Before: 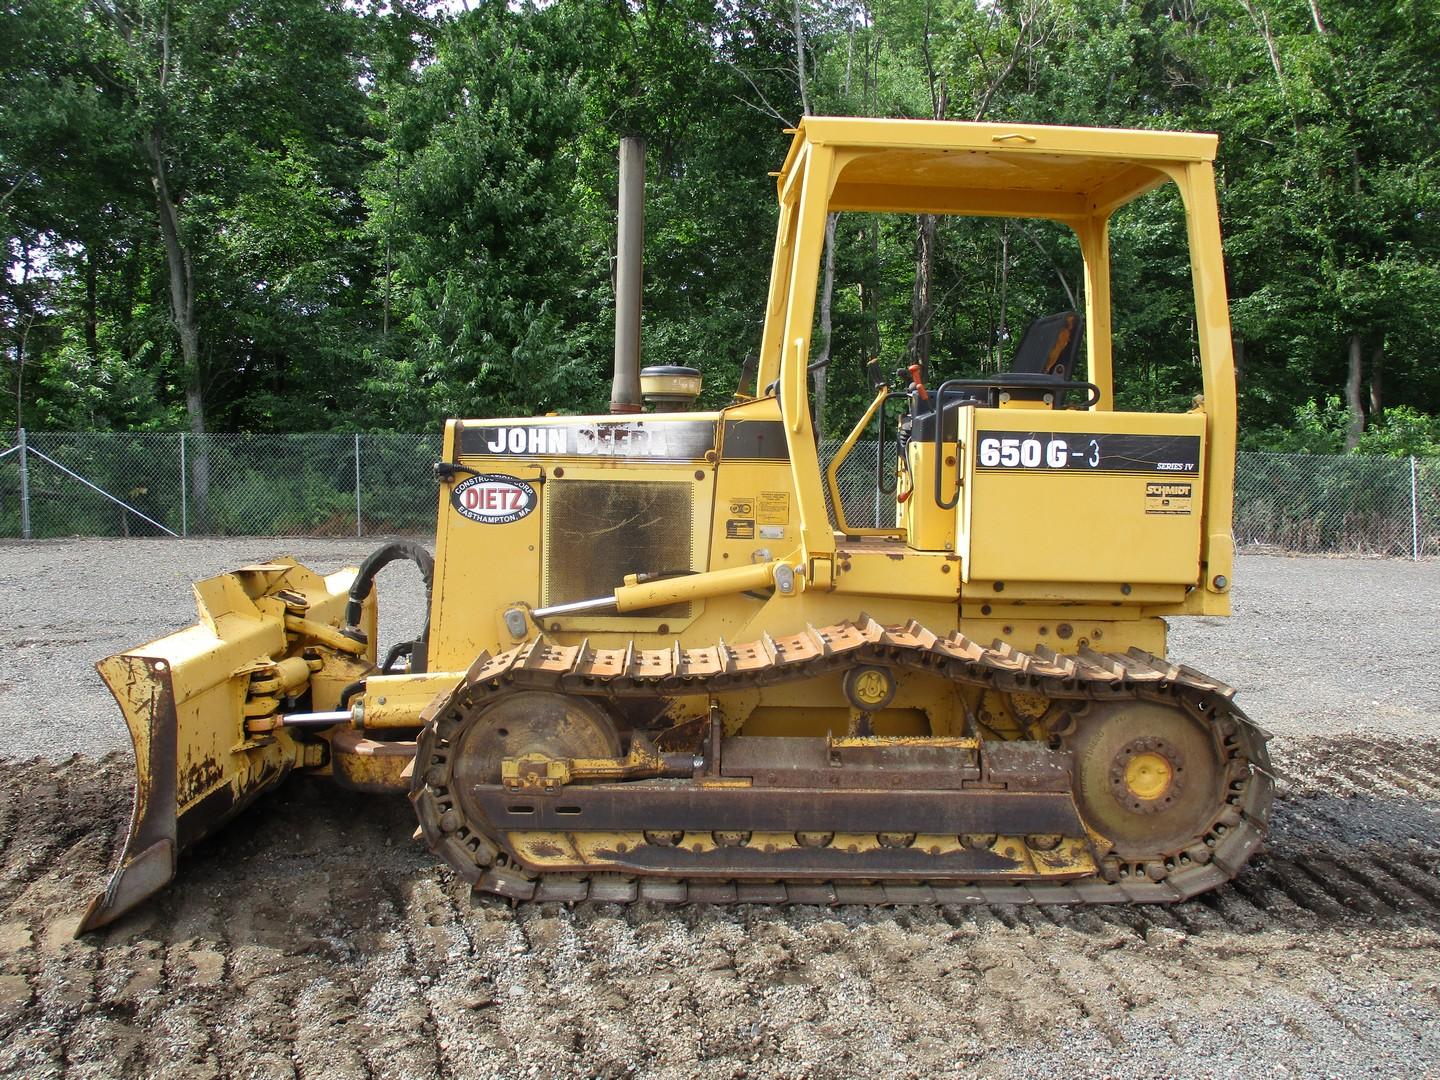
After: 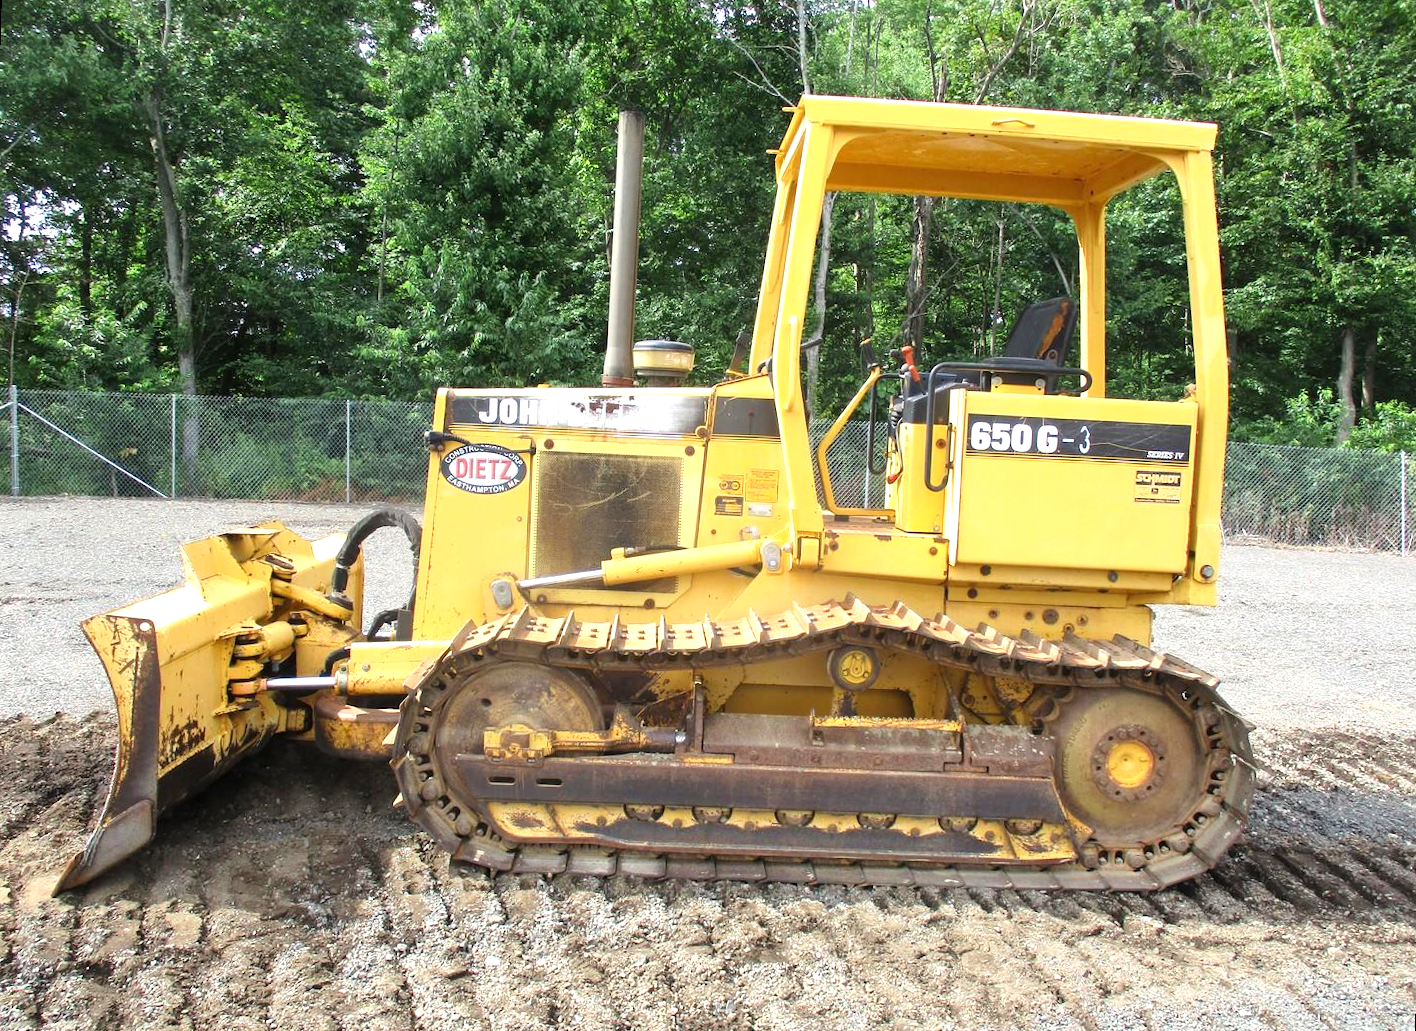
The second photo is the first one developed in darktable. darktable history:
rotate and perspective: rotation 1.57°, crop left 0.018, crop right 0.982, crop top 0.039, crop bottom 0.961
tone curve: curves: ch0 [(0, 0) (0.641, 0.691) (1, 1)]
exposure: black level correction 0, exposure 0.7 EV, compensate exposure bias true, compensate highlight preservation false
